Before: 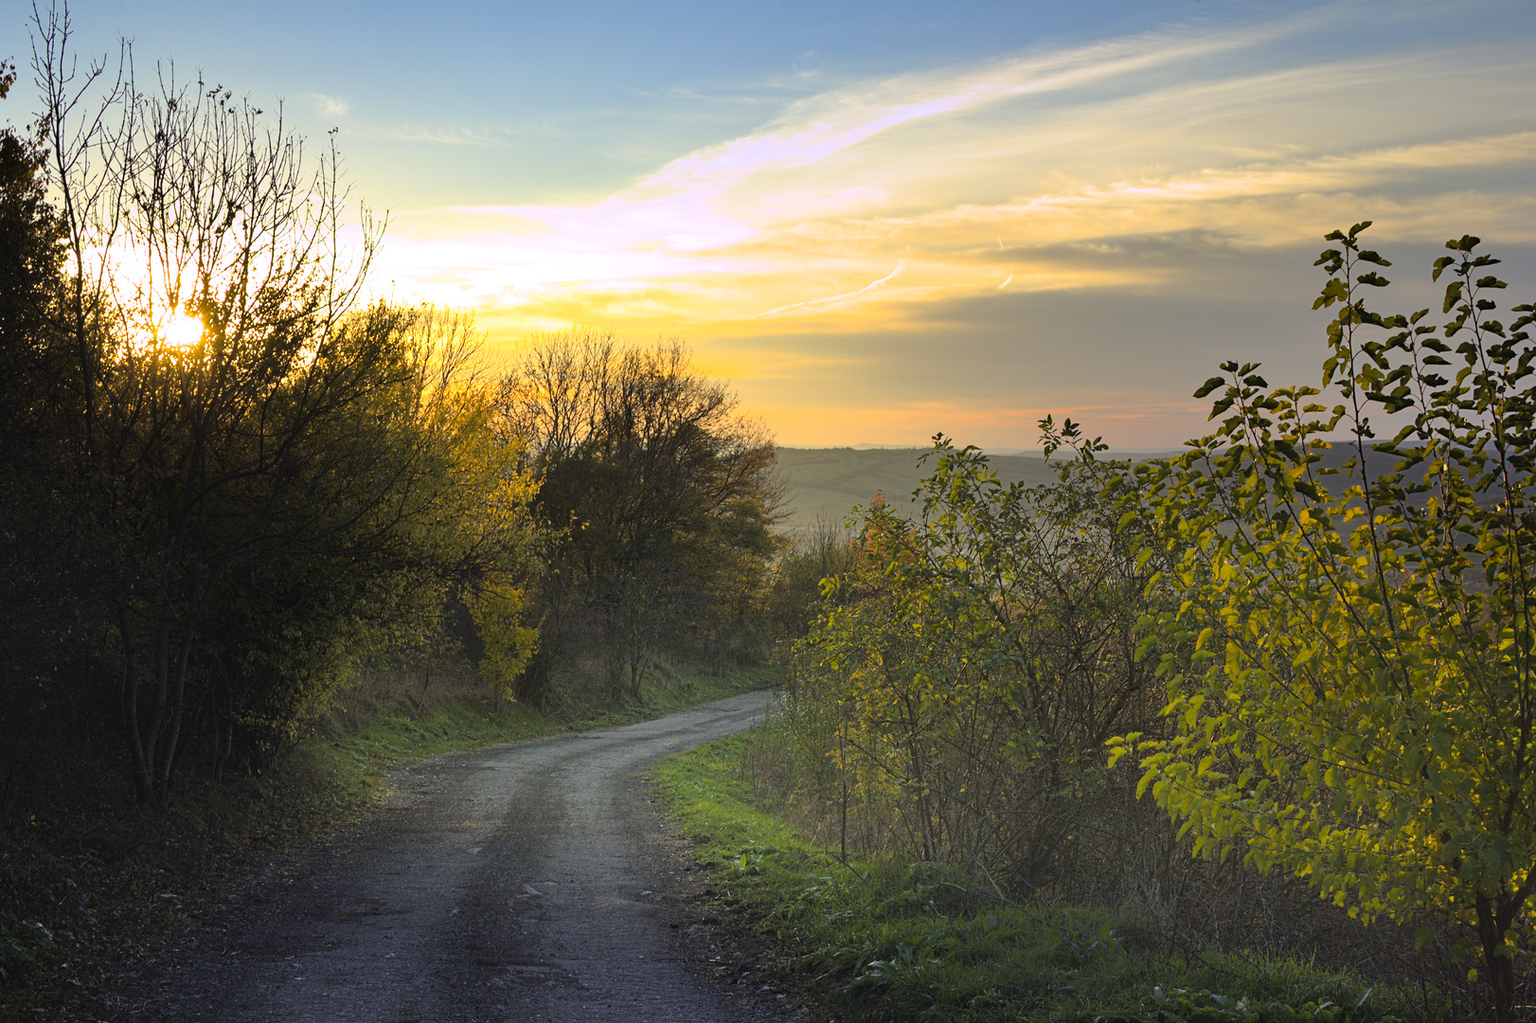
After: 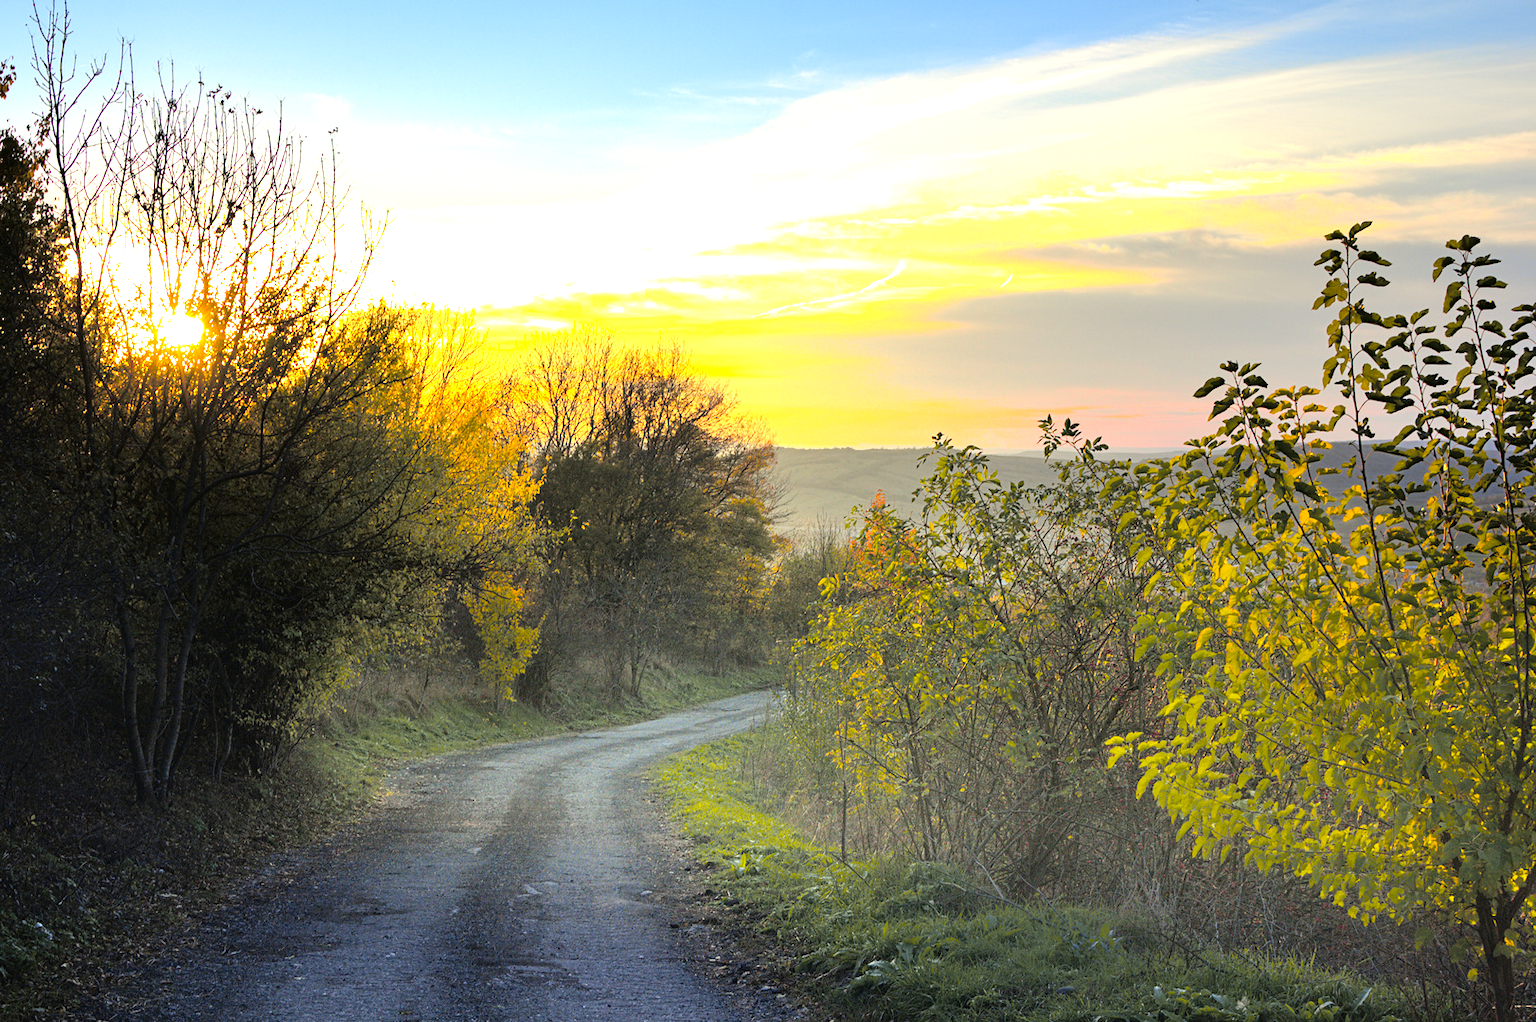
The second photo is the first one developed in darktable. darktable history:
tone curve: curves: ch0 [(0, 0) (0.07, 0.052) (0.23, 0.254) (0.486, 0.53) (0.822, 0.825) (0.994, 0.955)]; ch1 [(0, 0) (0.226, 0.261) (0.379, 0.442) (0.469, 0.472) (0.495, 0.495) (0.514, 0.504) (0.561, 0.568) (0.59, 0.612) (1, 1)]; ch2 [(0, 0) (0.269, 0.299) (0.459, 0.441) (0.498, 0.499) (0.523, 0.52) (0.586, 0.569) (0.635, 0.617) (0.659, 0.681) (0.718, 0.764) (1, 1)], color space Lab, independent channels, preserve colors none
exposure: black level correction 0, exposure 1 EV, compensate exposure bias true, compensate highlight preservation false
